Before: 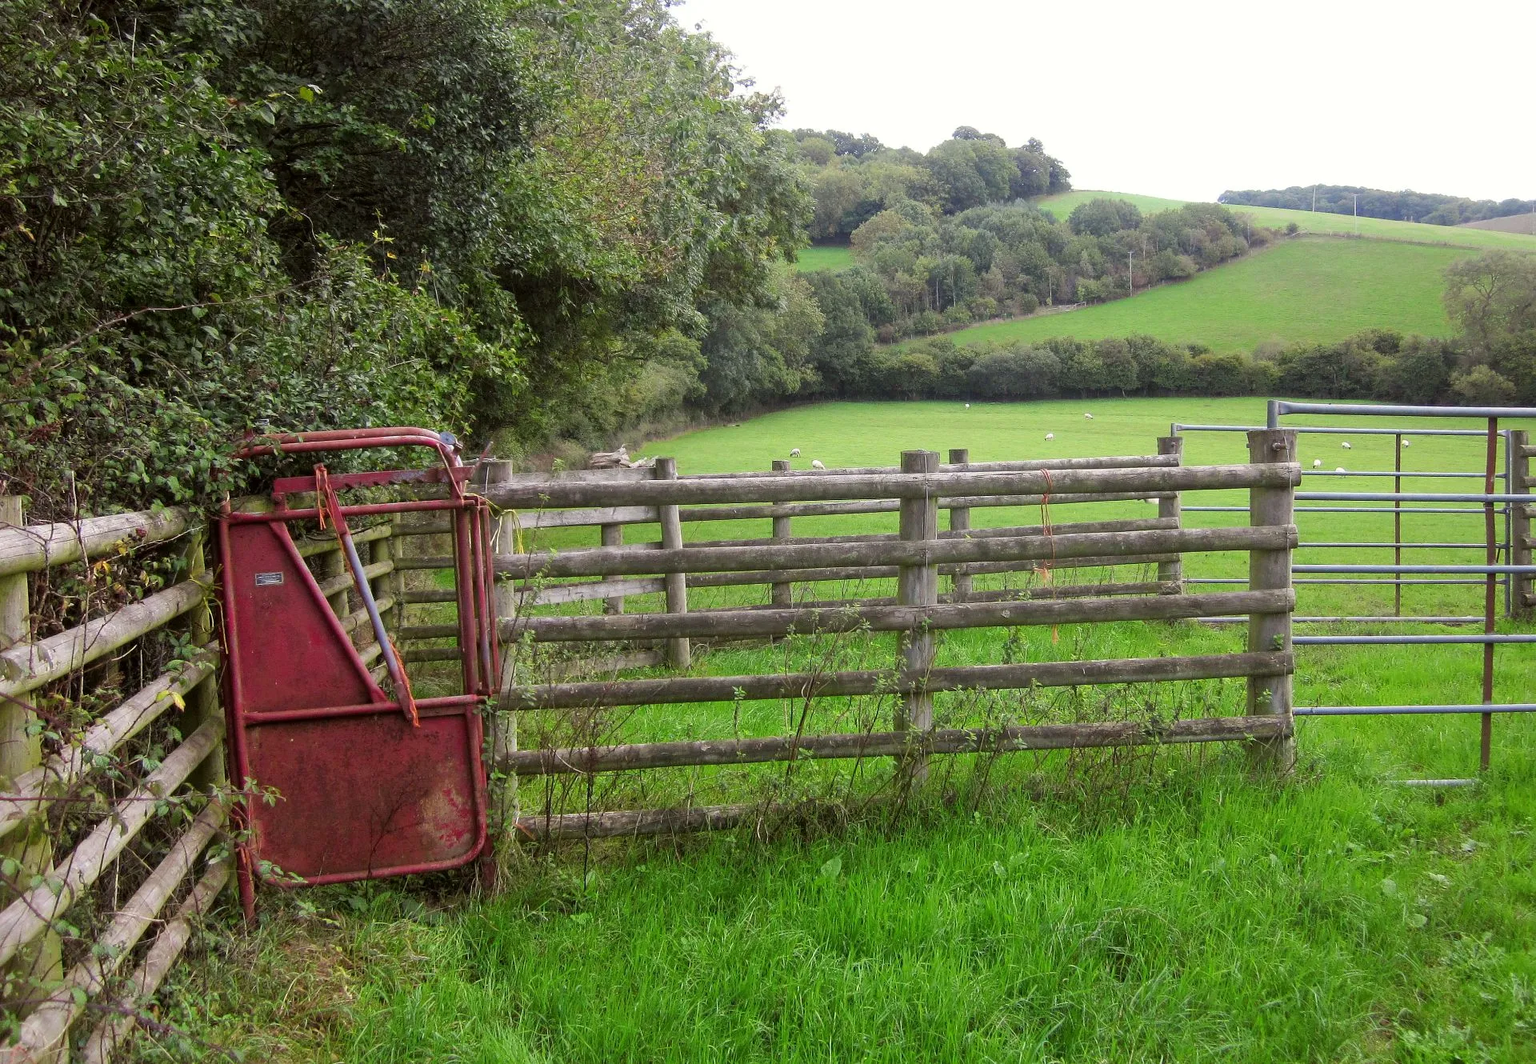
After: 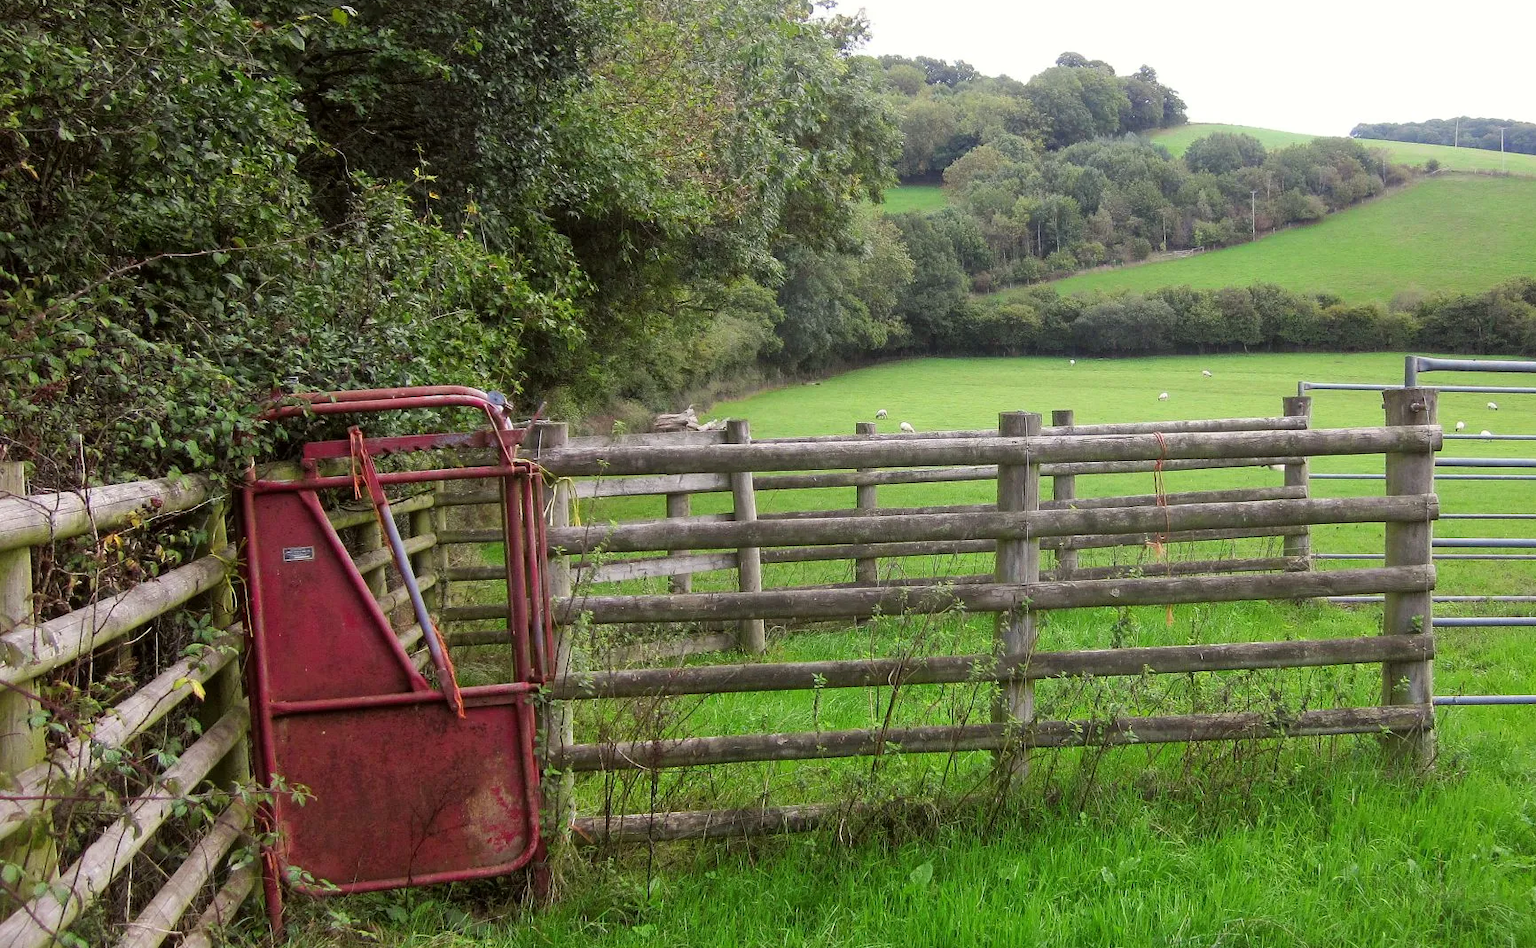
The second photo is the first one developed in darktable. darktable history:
crop: top 7.502%, right 9.768%, bottom 12.066%
